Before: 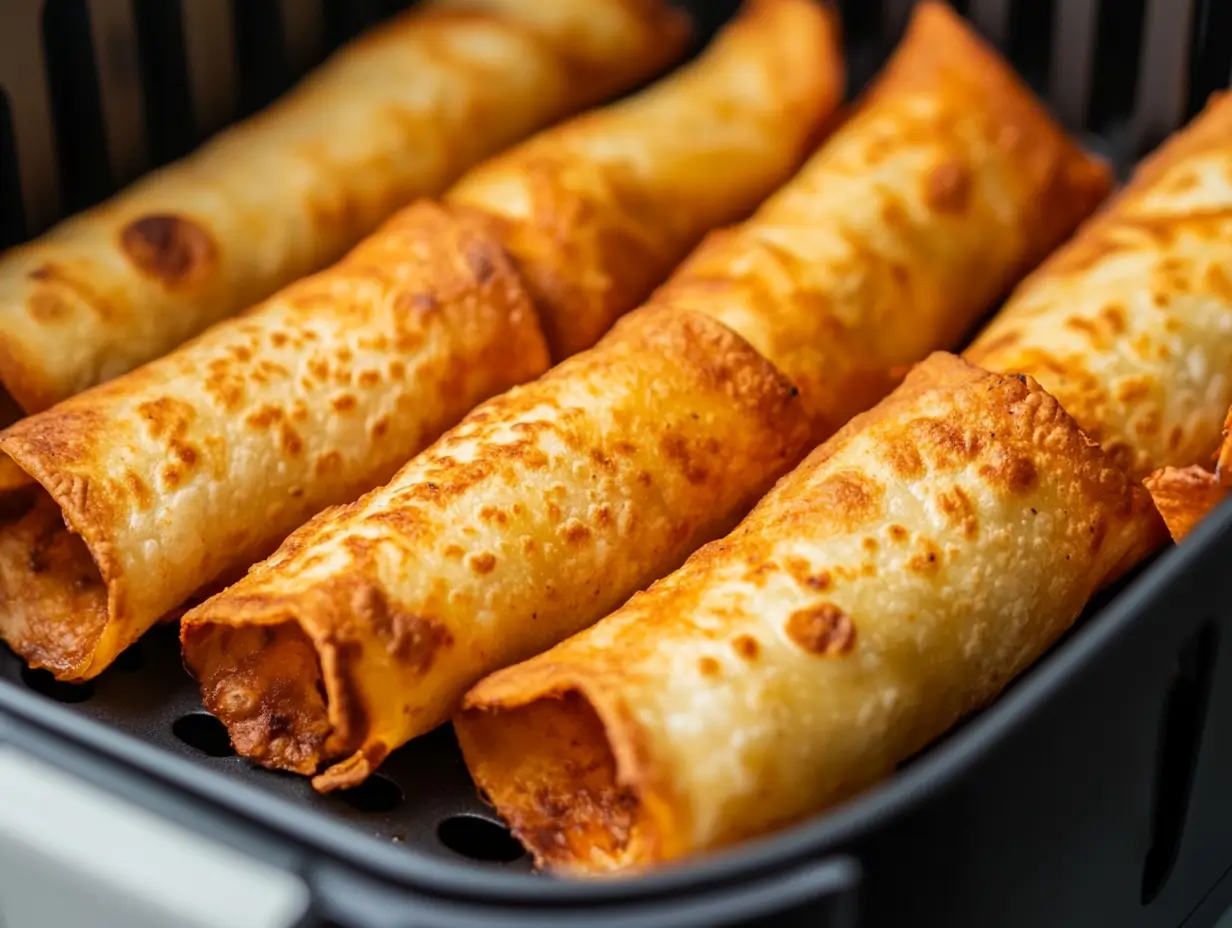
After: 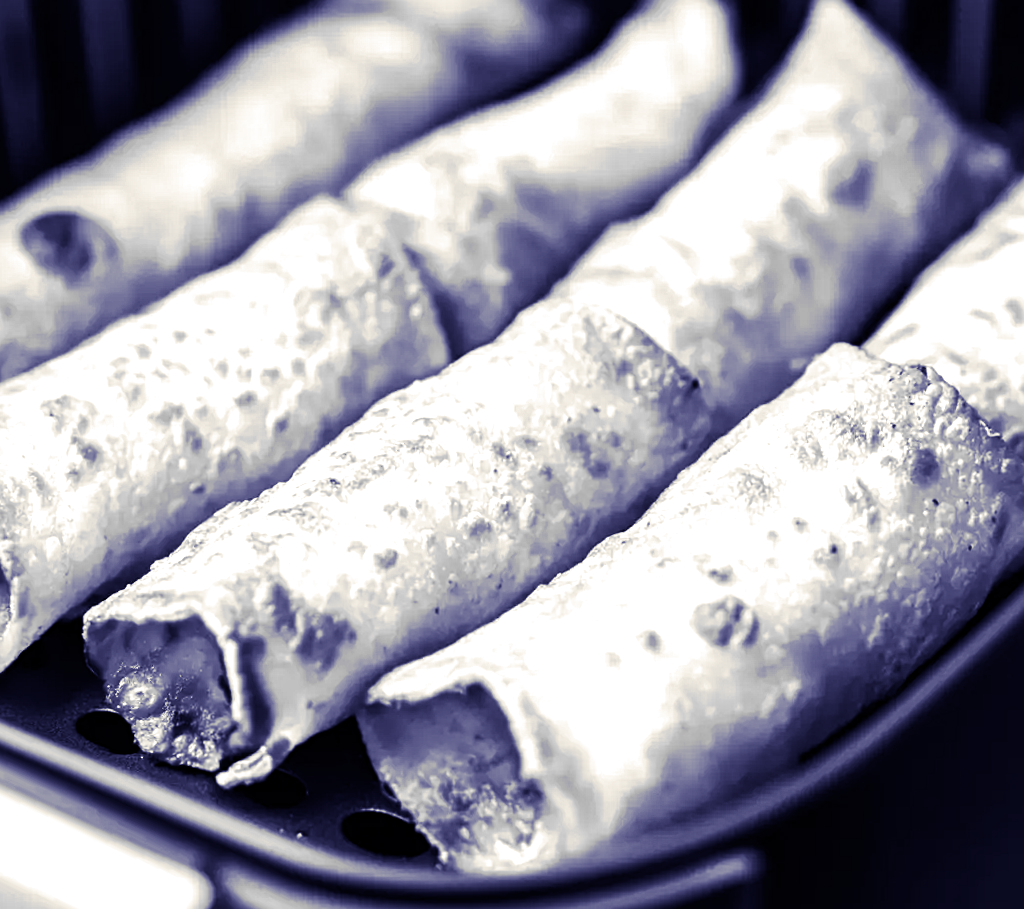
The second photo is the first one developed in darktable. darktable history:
tone equalizer: -8 EV -0.75 EV, -7 EV -0.7 EV, -6 EV -0.6 EV, -5 EV -0.4 EV, -3 EV 0.4 EV, -2 EV 0.6 EV, -1 EV 0.7 EV, +0 EV 0.75 EV, edges refinement/feathering 500, mask exposure compensation -1.57 EV, preserve details no
tone curve: preserve colors none
crop: left 7.598%, right 7.873%
split-toning: shadows › hue 242.67°, shadows › saturation 0.733, highlights › hue 45.33°, highlights › saturation 0.667, balance -53.304, compress 21.15%
white balance: red 1.467, blue 0.684
monochrome: on, module defaults
rotate and perspective: rotation -0.45°, automatic cropping original format, crop left 0.008, crop right 0.992, crop top 0.012, crop bottom 0.988
sharpen: radius 2.167, amount 0.381, threshold 0
